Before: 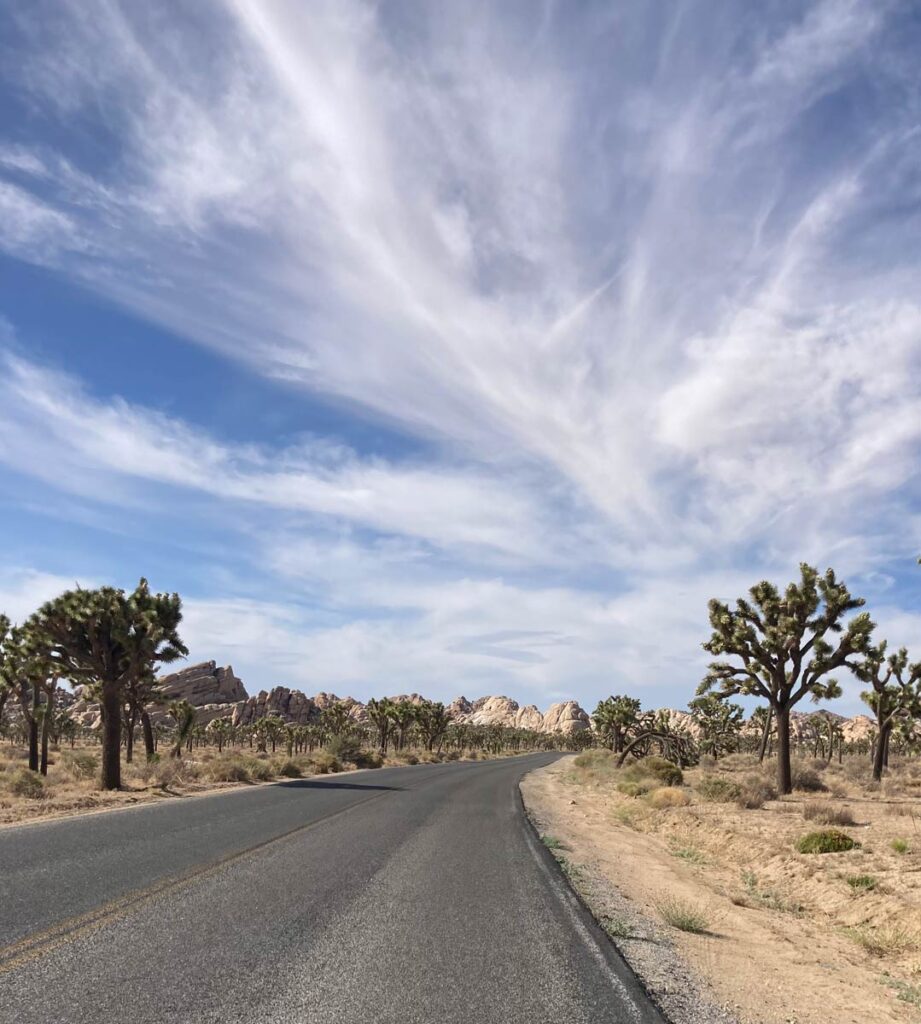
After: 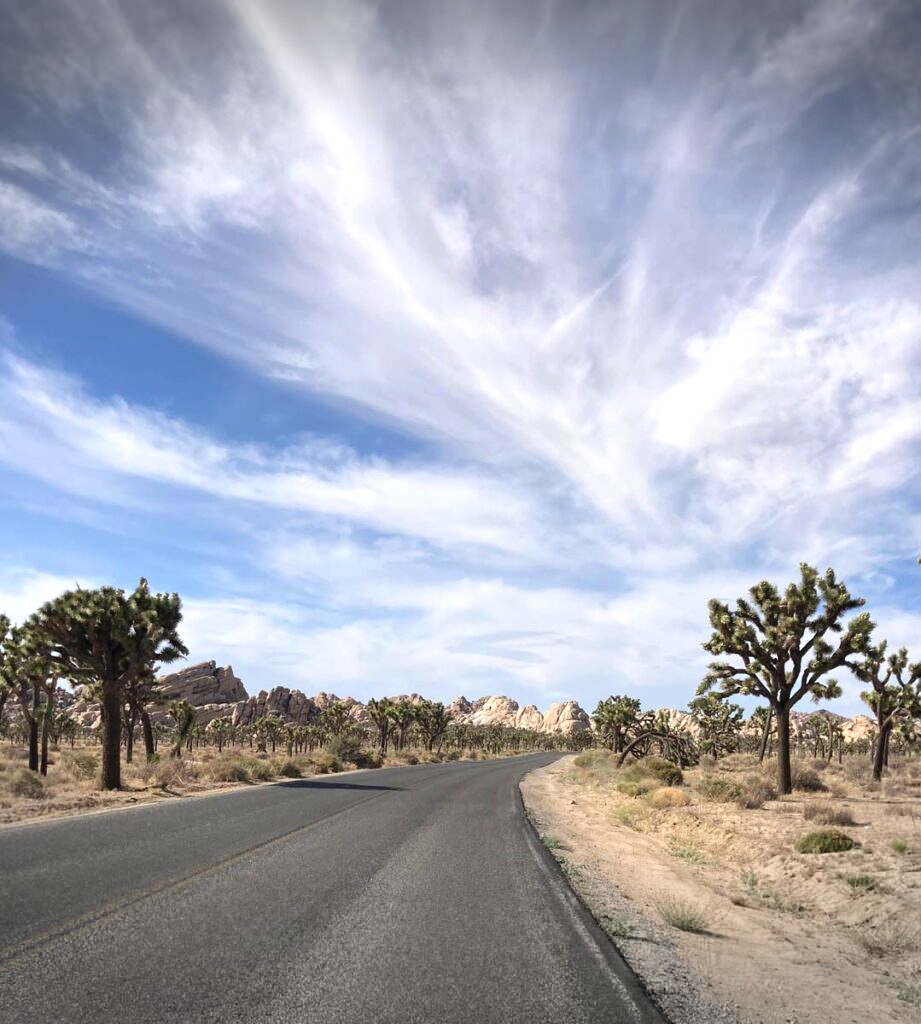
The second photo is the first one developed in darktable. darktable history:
vignetting: fall-off start 100.17%, width/height ratio 1.308
tone equalizer: -8 EV -0.446 EV, -7 EV -0.367 EV, -6 EV -0.314 EV, -5 EV -0.196 EV, -3 EV 0.217 EV, -2 EV 0.345 EV, -1 EV 0.367 EV, +0 EV 0.398 EV
